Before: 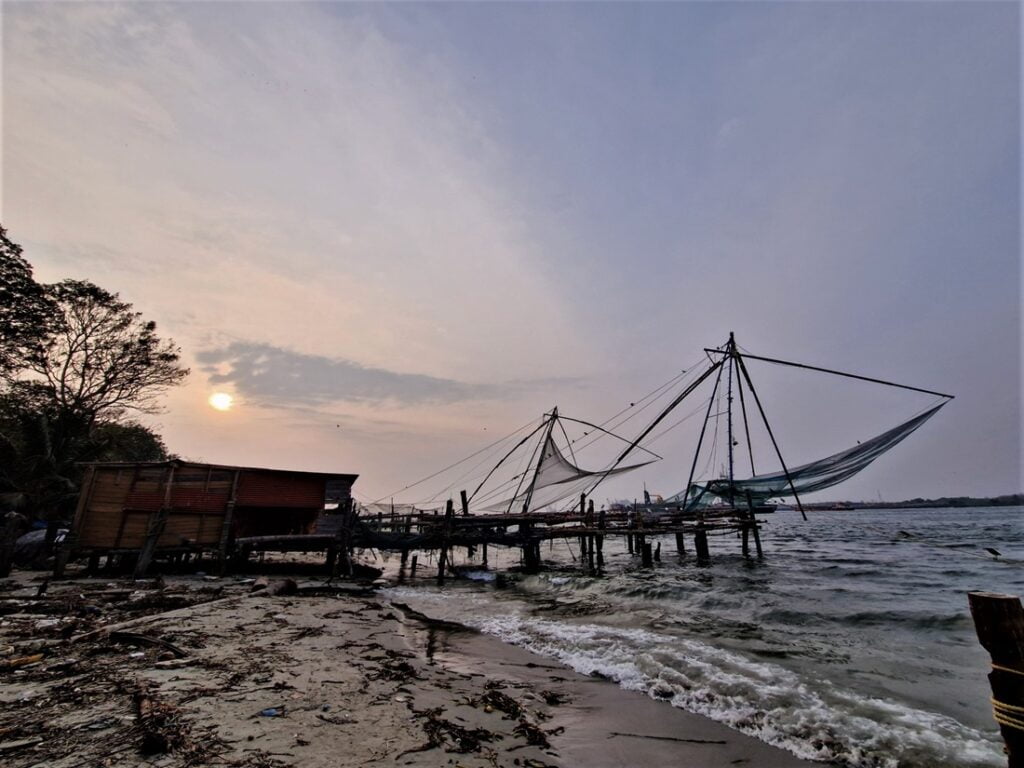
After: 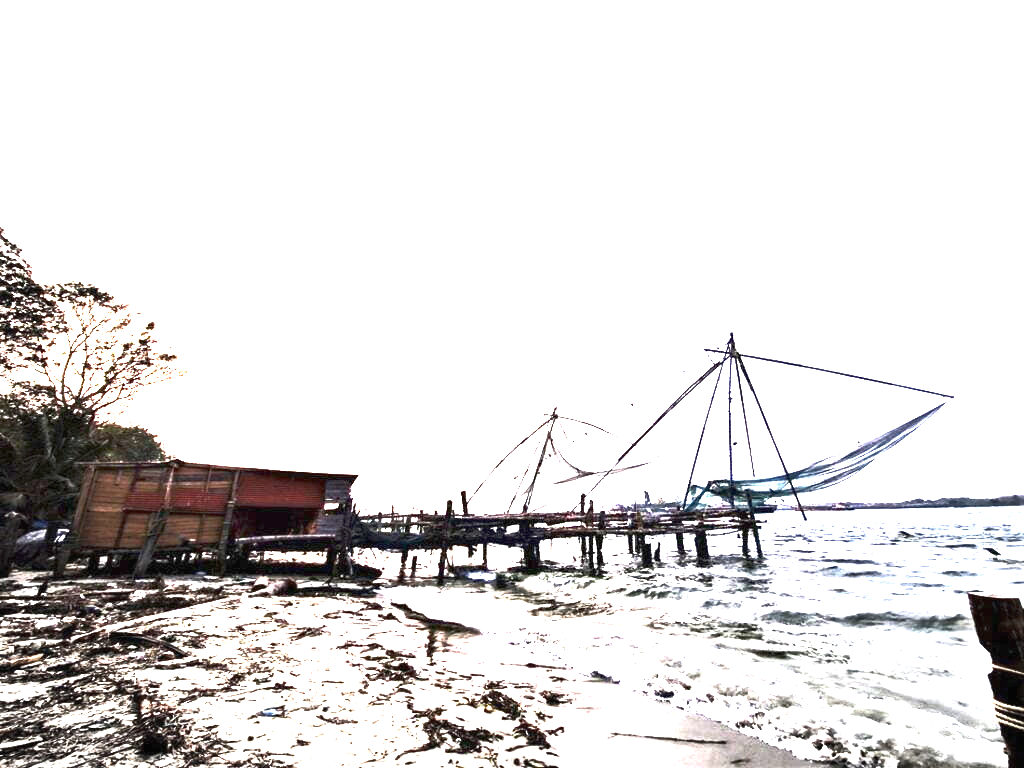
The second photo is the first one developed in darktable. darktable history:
rgb curve: curves: ch0 [(0, 0) (0.415, 0.237) (1, 1)]
exposure: black level correction 0, exposure 4 EV, compensate exposure bias true, compensate highlight preservation false
vignetting: automatic ratio true
